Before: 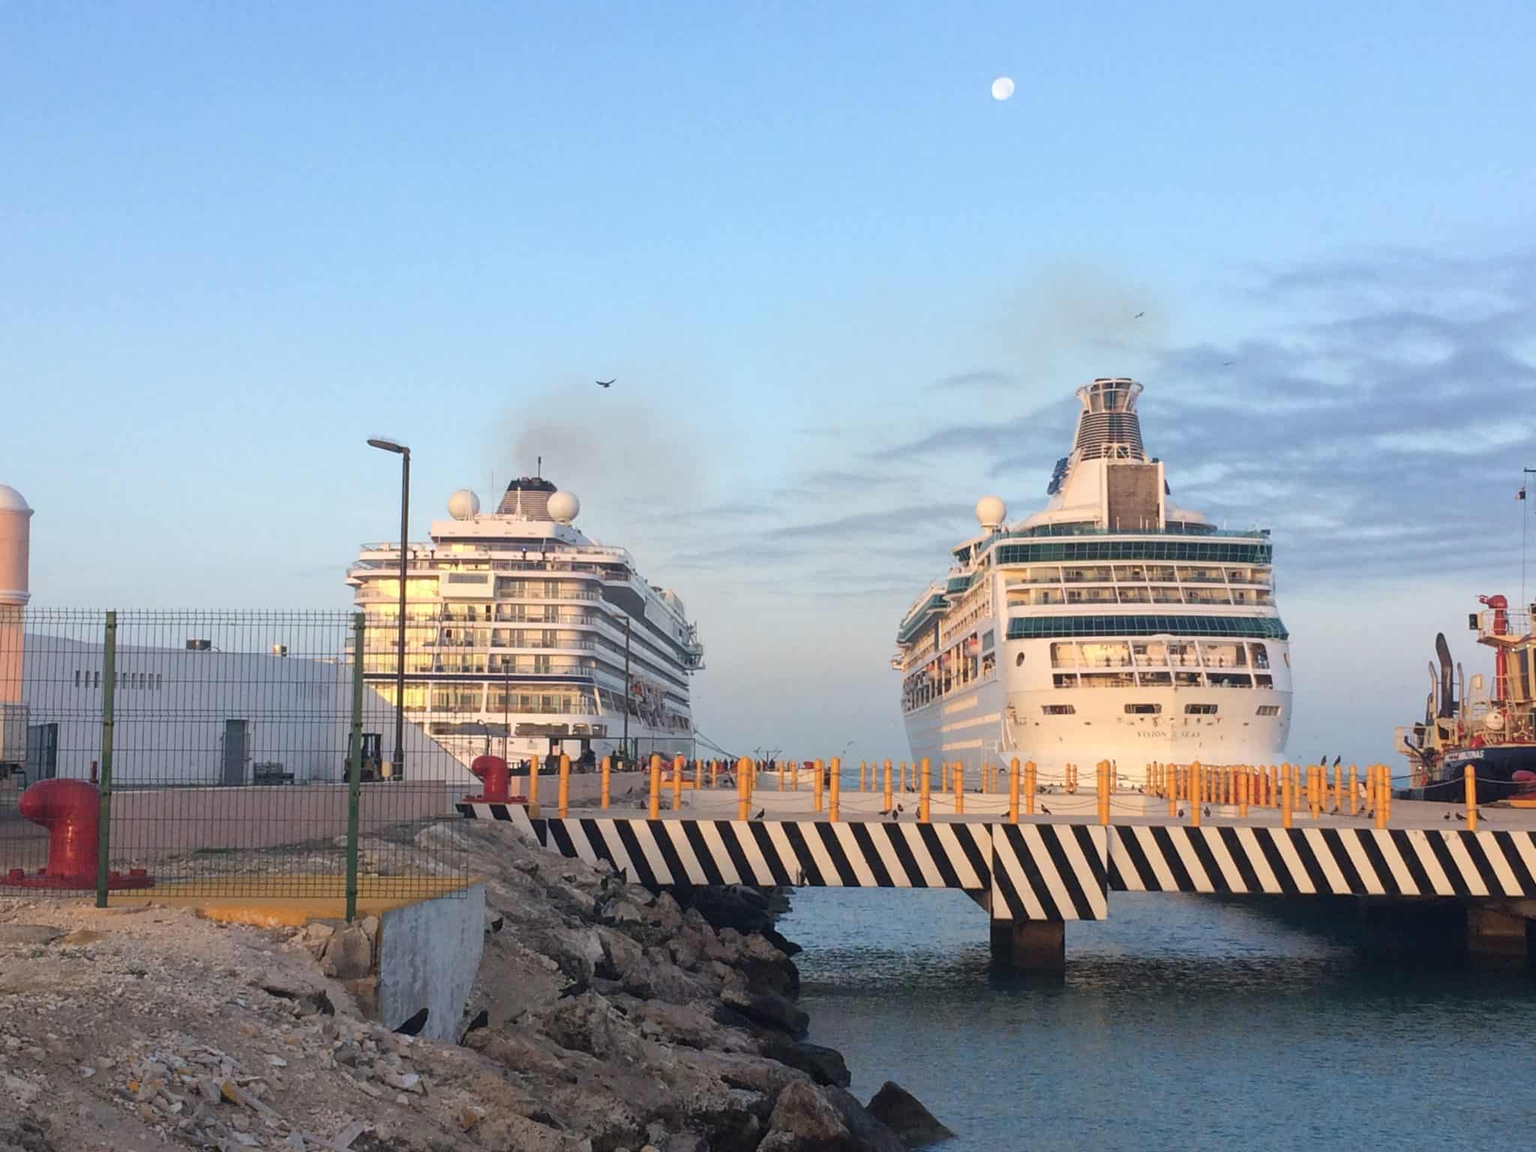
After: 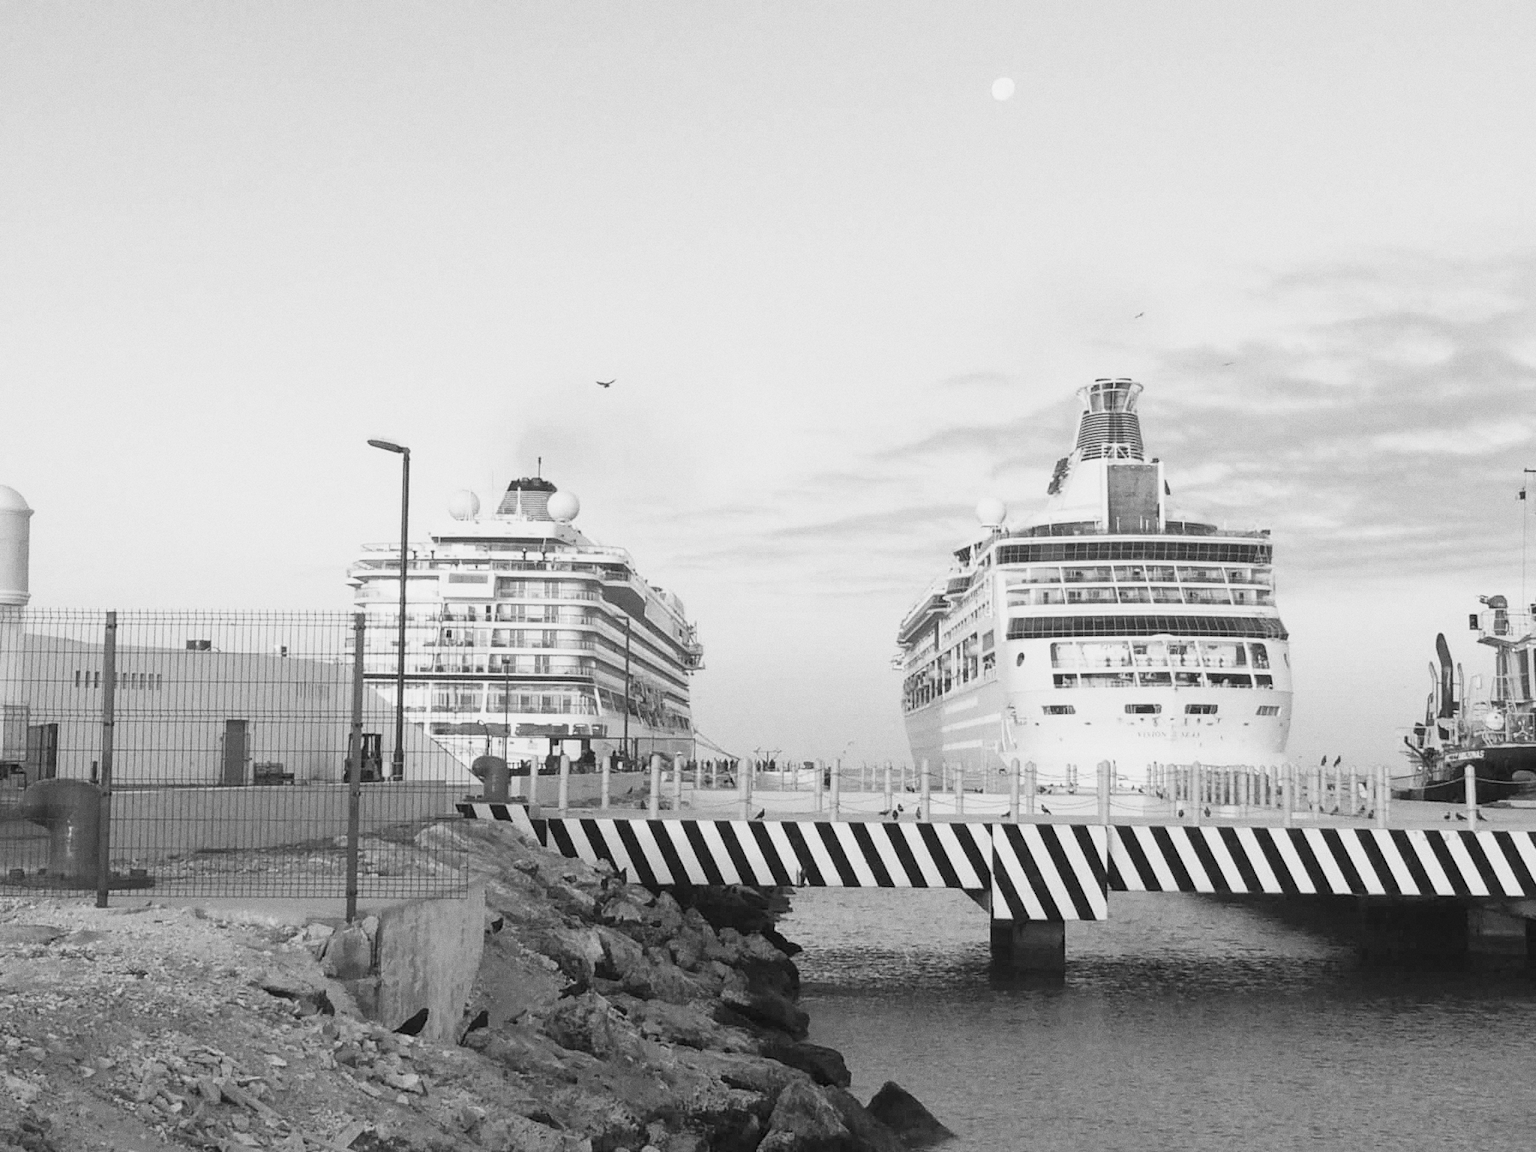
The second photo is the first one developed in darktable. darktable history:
exposure: compensate exposure bias true, compensate highlight preservation false
grain: coarseness 0.47 ISO
monochrome: on, module defaults
base curve: curves: ch0 [(0, 0) (0.088, 0.125) (0.176, 0.251) (0.354, 0.501) (0.613, 0.749) (1, 0.877)], preserve colors none
contrast brightness saturation: contrast 0.1, brightness 0.03, saturation 0.09
